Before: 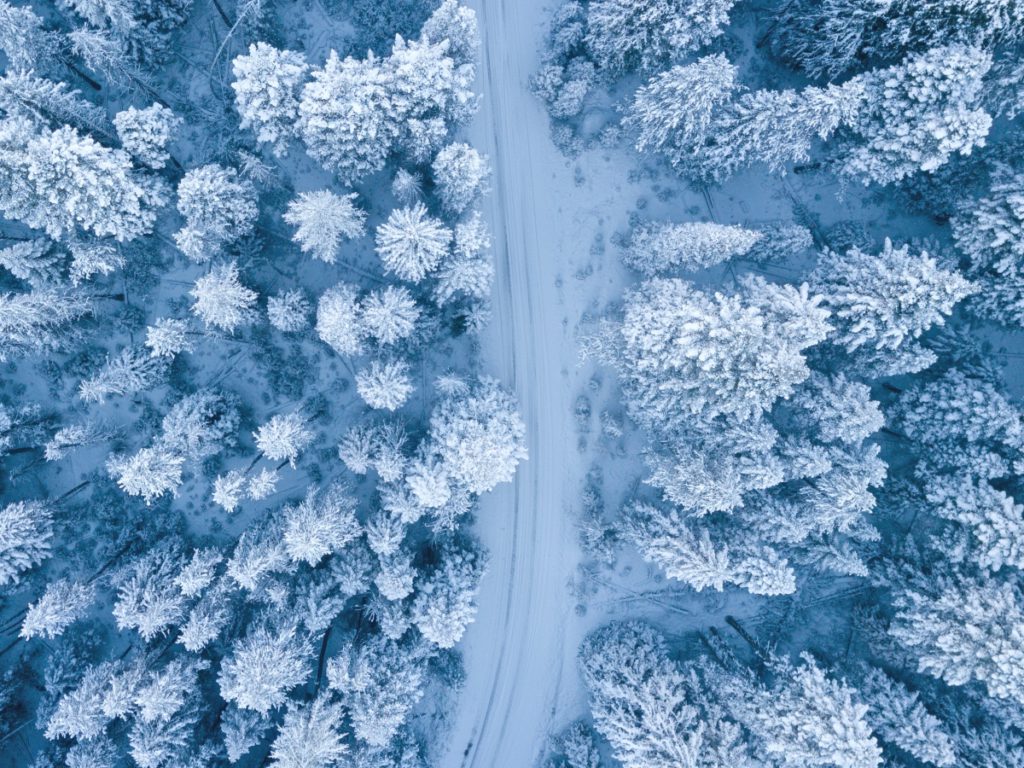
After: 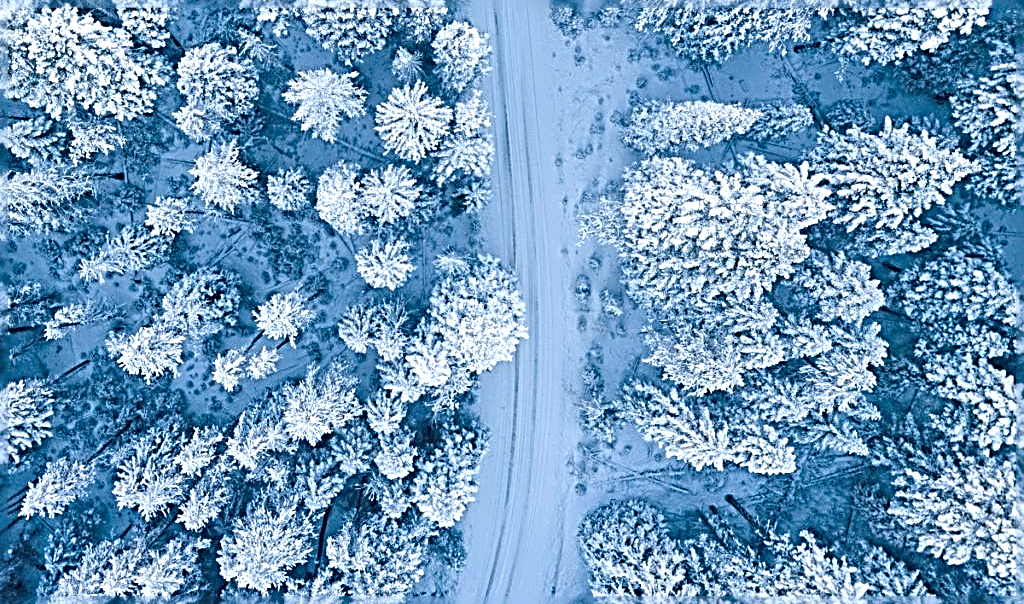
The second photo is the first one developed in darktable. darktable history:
exposure: exposure 0.258 EV, compensate highlight preservation false
crop and rotate: top 15.774%, bottom 5.506%
haze removal: on, module defaults
sharpen: radius 3.158, amount 1.731
